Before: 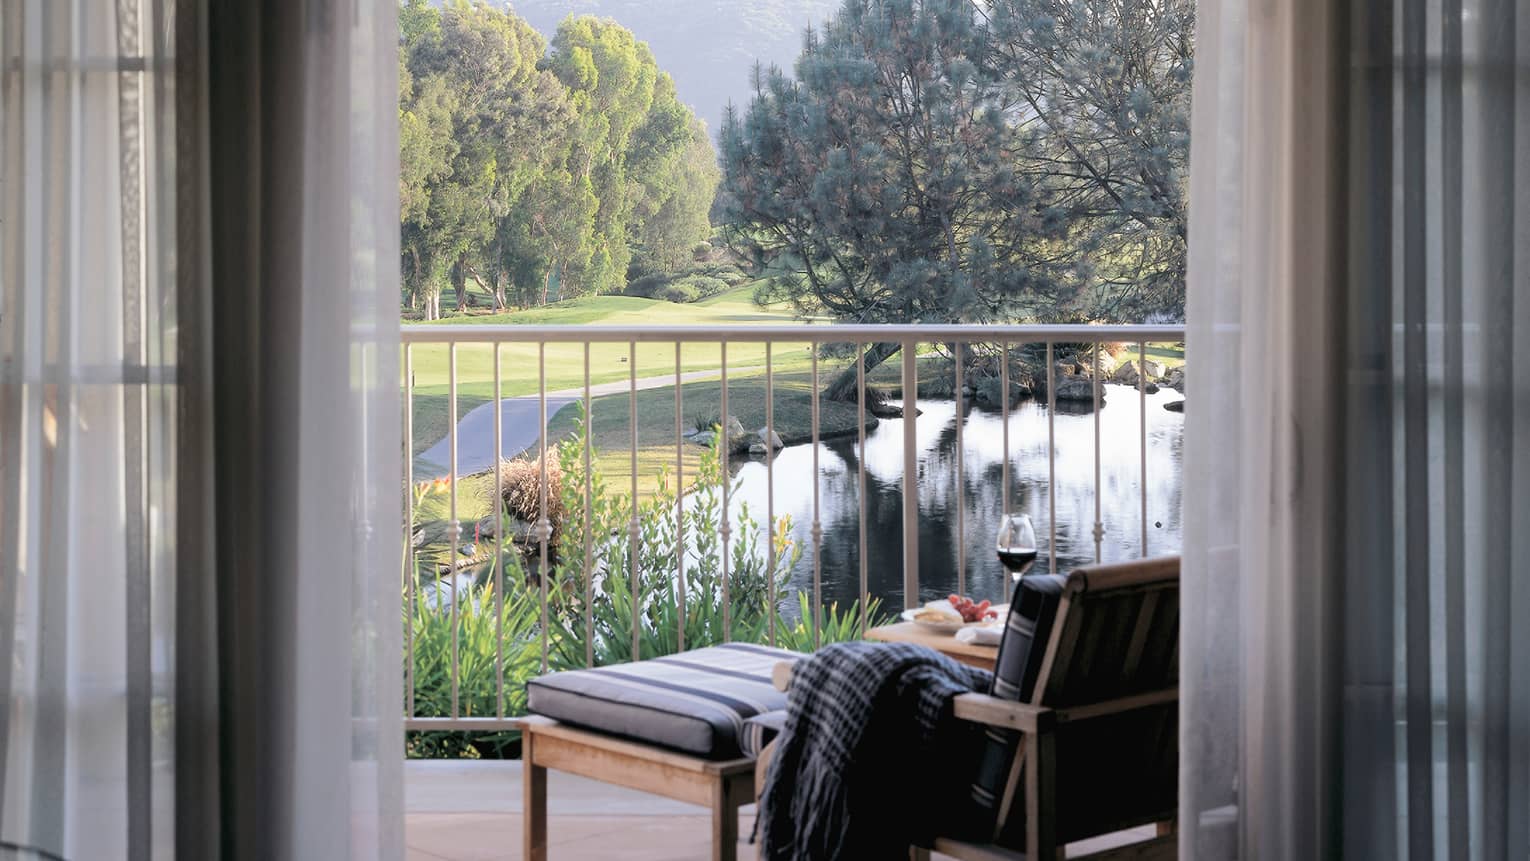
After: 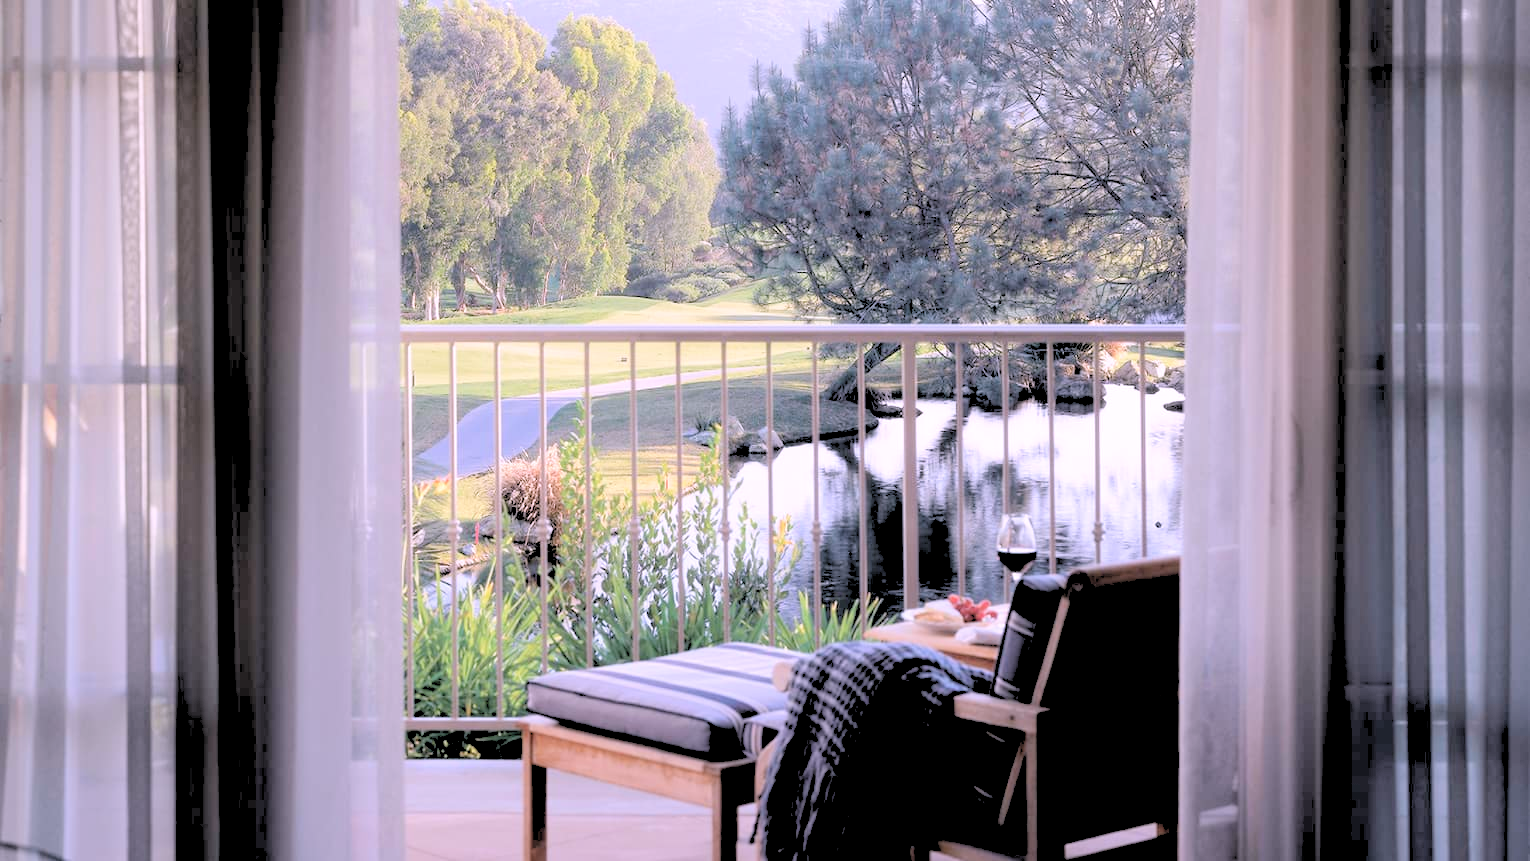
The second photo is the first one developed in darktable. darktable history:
rgb levels: levels [[0.027, 0.429, 0.996], [0, 0.5, 1], [0, 0.5, 1]]
white balance: red 1.066, blue 1.119
exposure: compensate highlight preservation false
